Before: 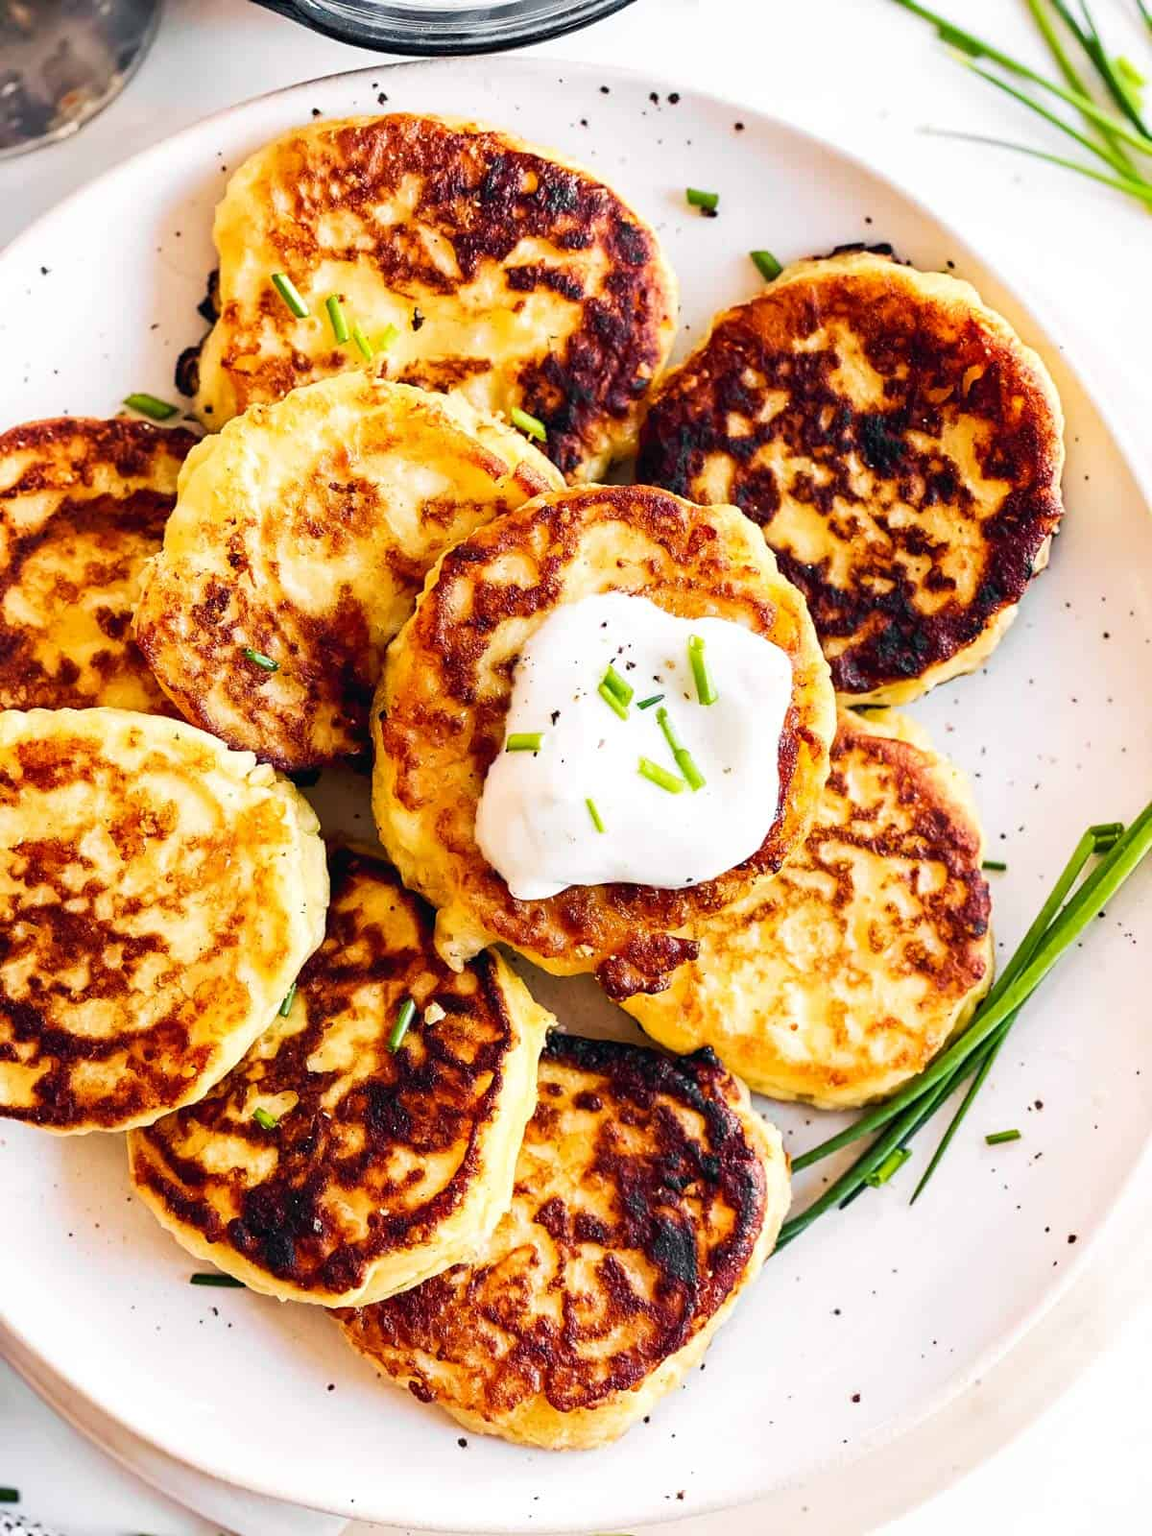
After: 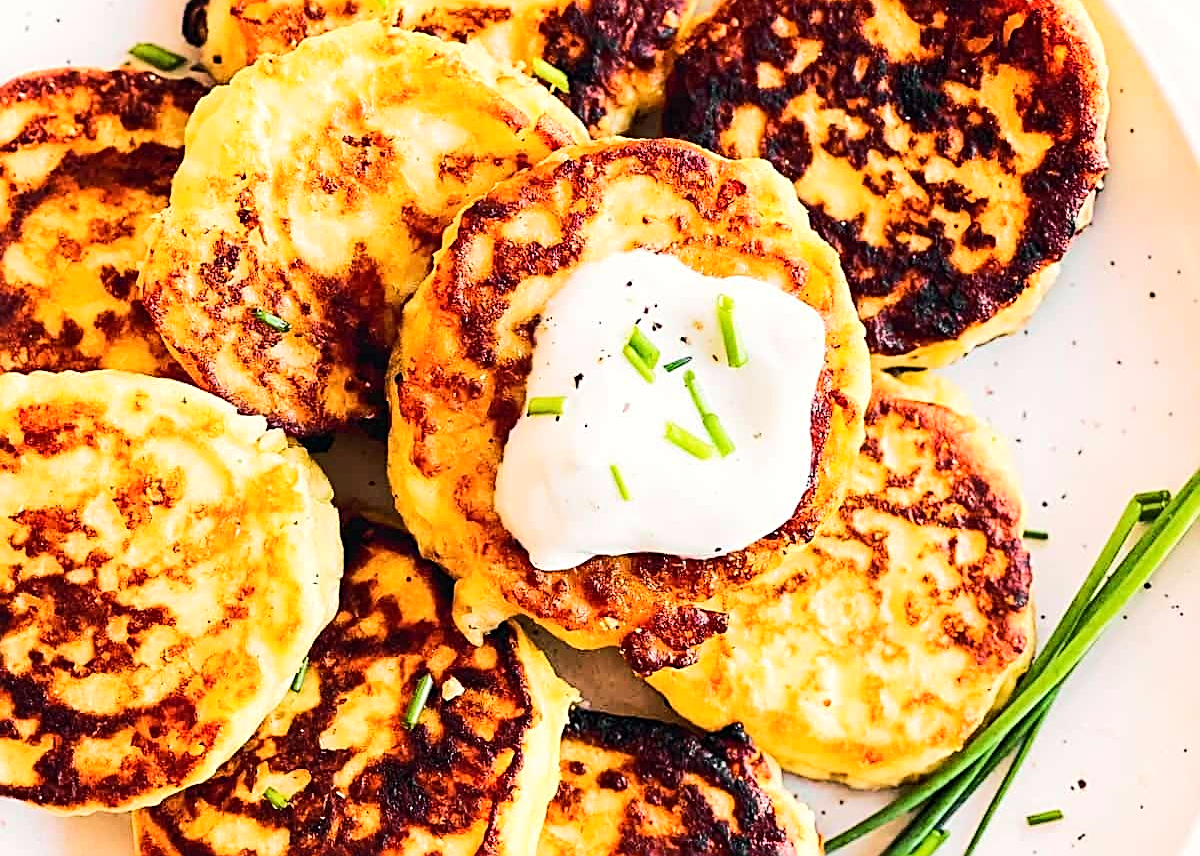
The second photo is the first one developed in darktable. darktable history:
sharpen: radius 2.584, amount 0.688
rgb curve: curves: ch0 [(0, 0) (0.284, 0.292) (0.505, 0.644) (1, 1)]; ch1 [(0, 0) (0.284, 0.292) (0.505, 0.644) (1, 1)]; ch2 [(0, 0) (0.284, 0.292) (0.505, 0.644) (1, 1)], compensate middle gray true
crop and rotate: top 23.043%, bottom 23.437%
white balance: red 1.009, blue 0.985
